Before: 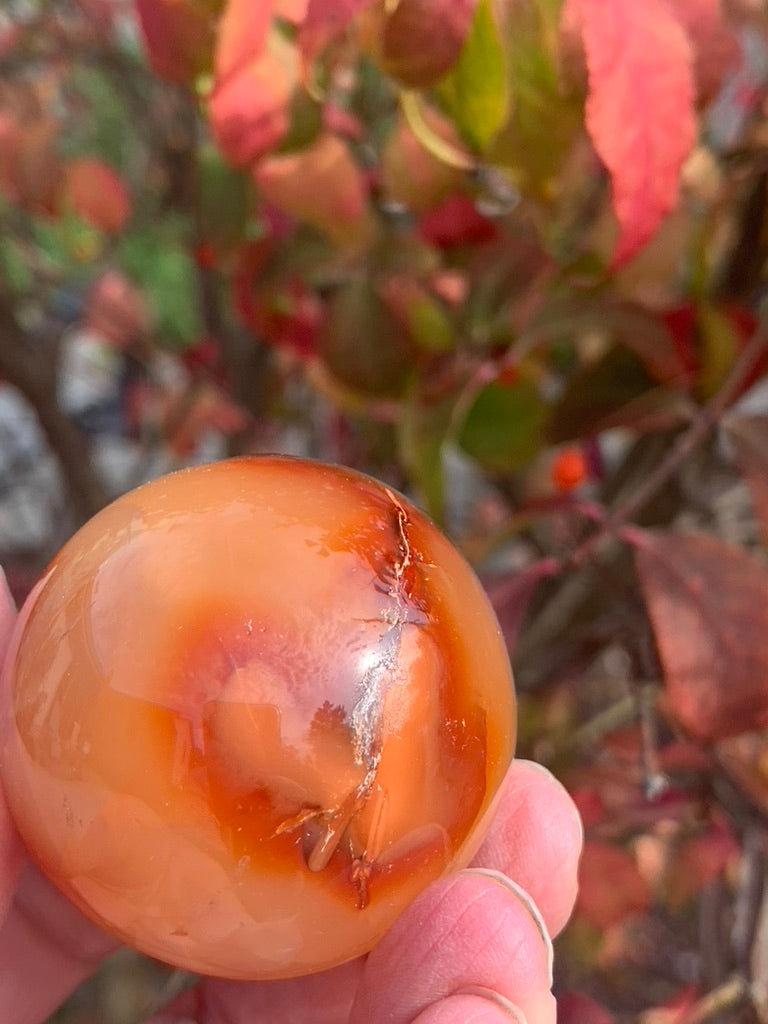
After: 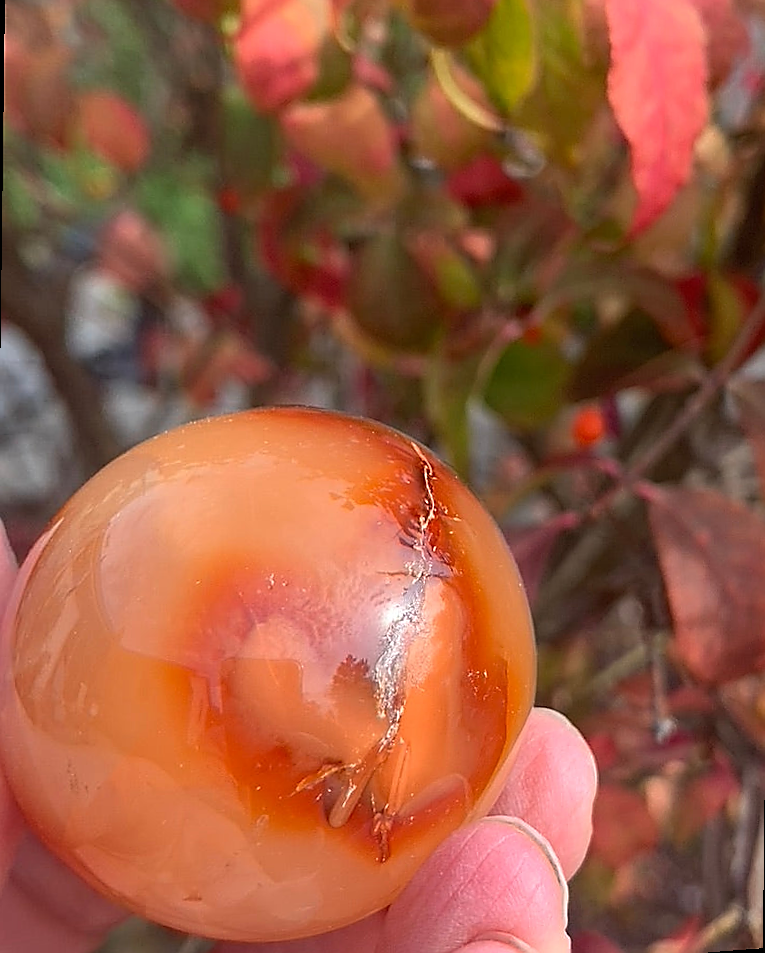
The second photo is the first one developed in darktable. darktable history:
sharpen: radius 1.4, amount 1.25, threshold 0.7
rotate and perspective: rotation 0.679°, lens shift (horizontal) 0.136, crop left 0.009, crop right 0.991, crop top 0.078, crop bottom 0.95
